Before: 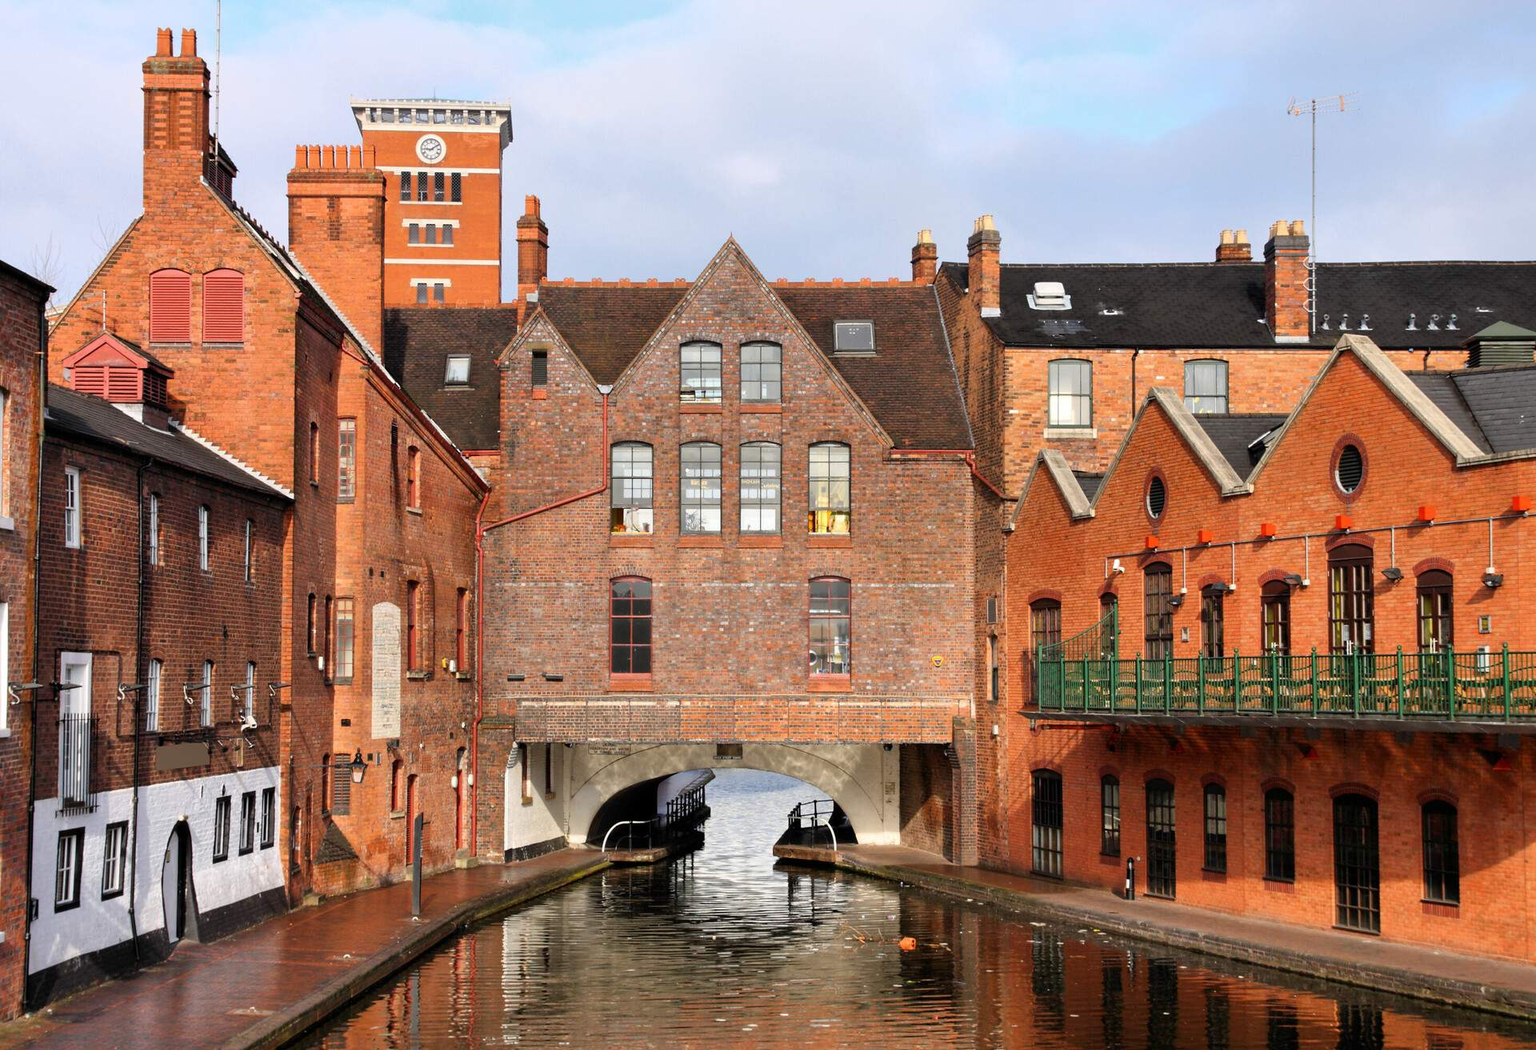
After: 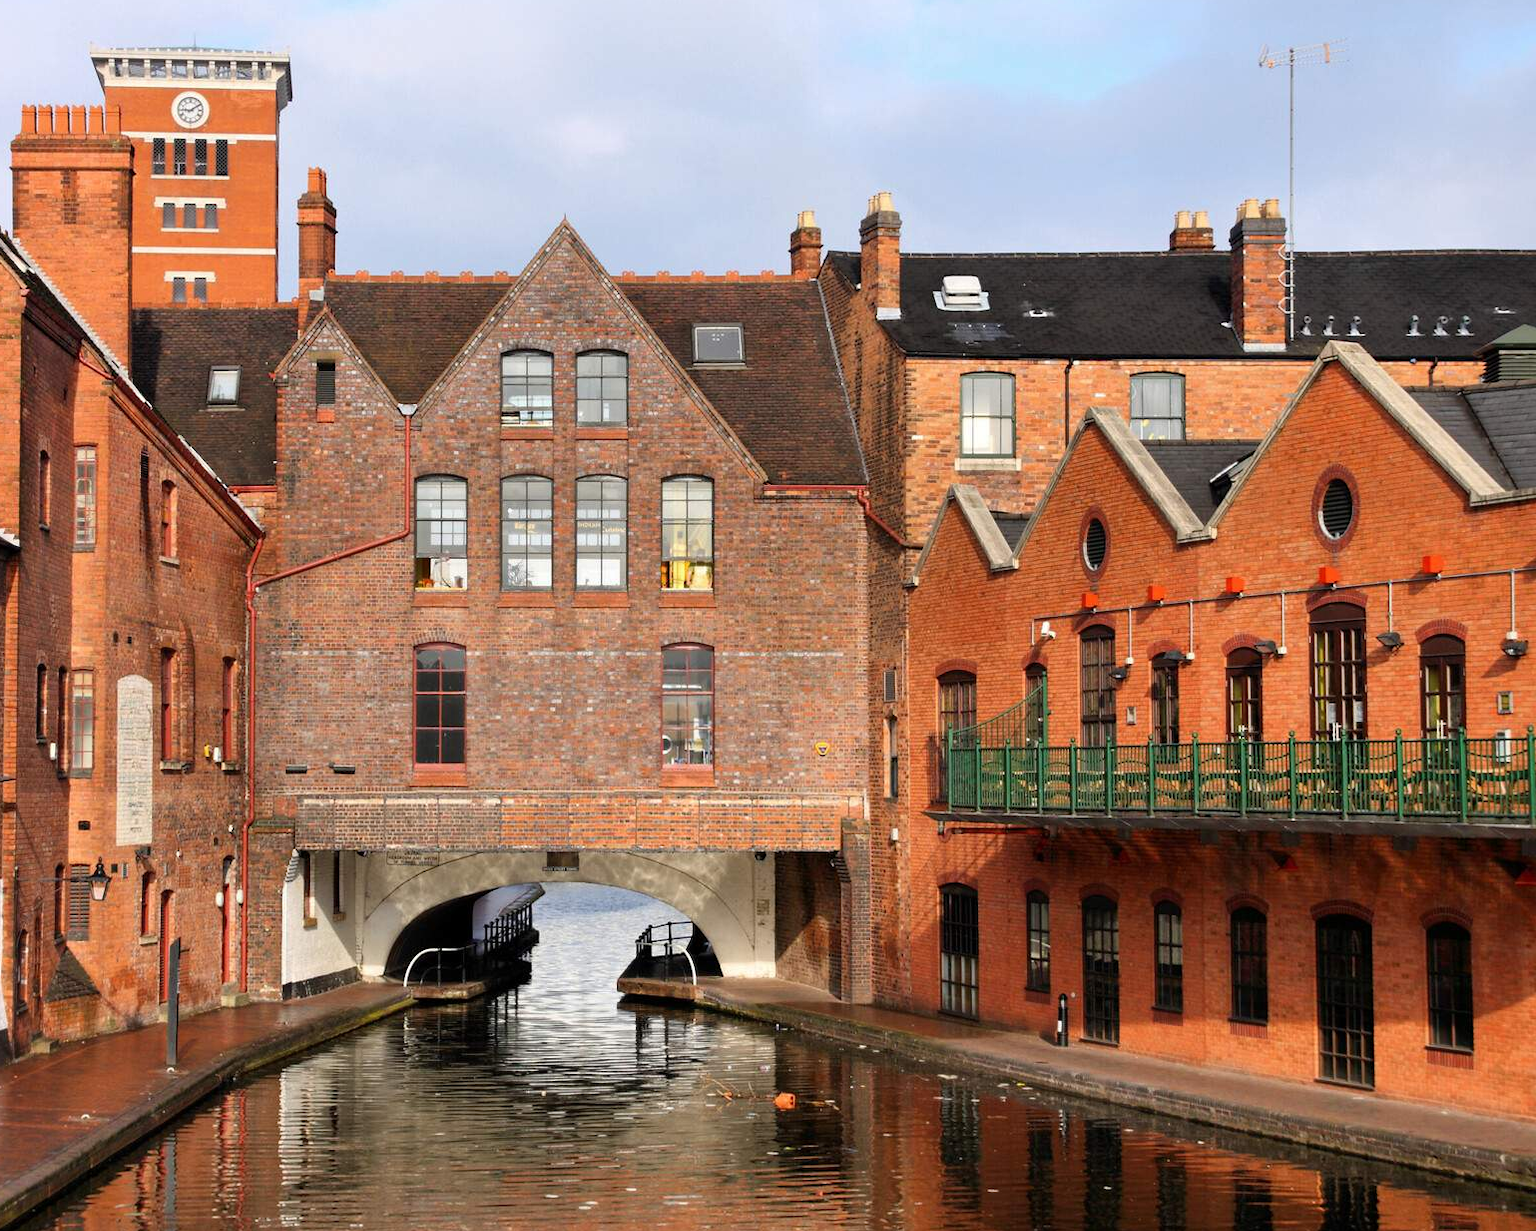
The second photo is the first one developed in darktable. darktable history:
crop and rotate: left 18.128%, top 5.942%, right 1.679%
